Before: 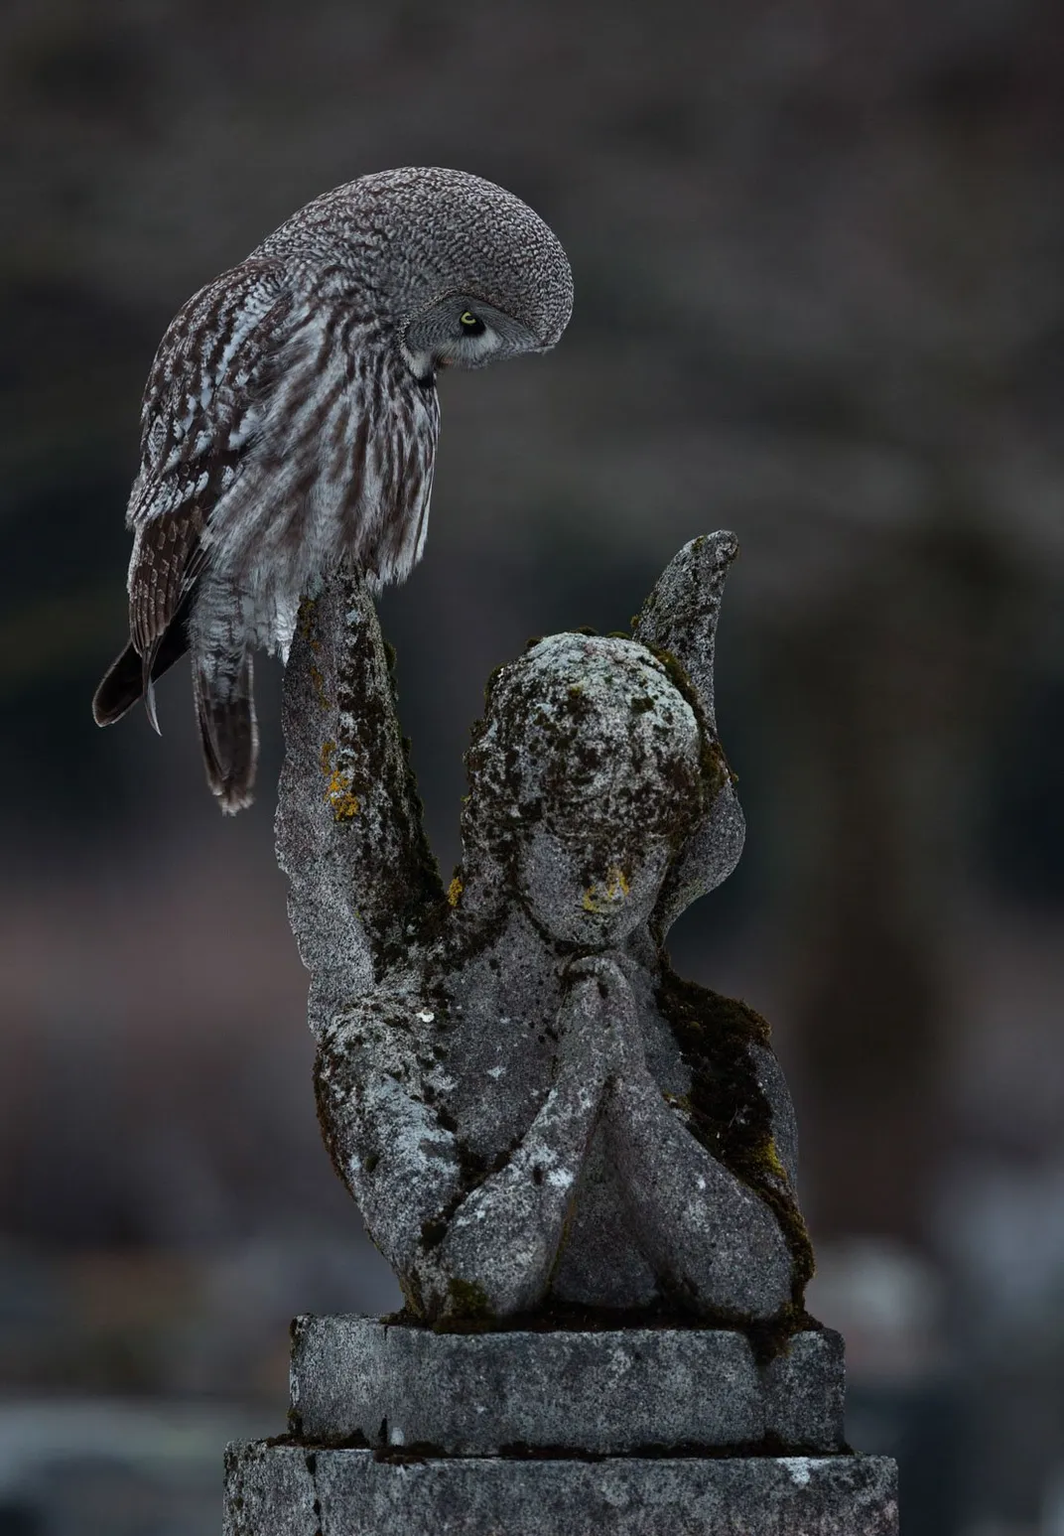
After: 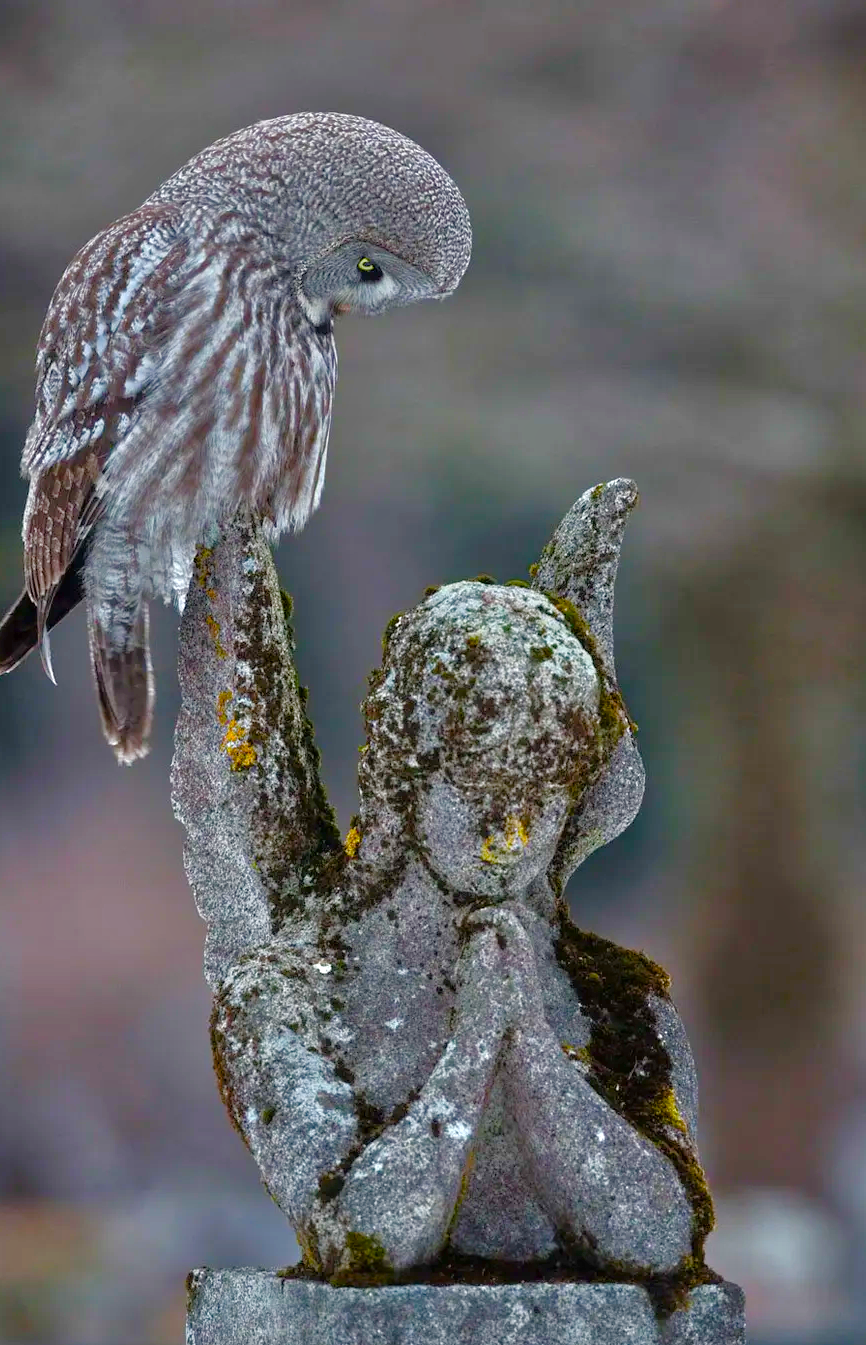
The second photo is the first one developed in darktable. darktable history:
color balance rgb: linear chroma grading › shadows 9.768%, linear chroma grading › highlights 9.674%, linear chroma grading › global chroma 14.735%, linear chroma grading › mid-tones 14.572%, perceptual saturation grading › global saturation 20%, perceptual saturation grading › highlights -24.913%, perceptual saturation grading › shadows 49.538%, global vibrance -17.668%, contrast -6.095%
exposure: black level correction 0, exposure 0.703 EV, compensate highlight preservation false
tone equalizer: -7 EV 0.156 EV, -6 EV 0.638 EV, -5 EV 1.19 EV, -4 EV 1.36 EV, -3 EV 1.13 EV, -2 EV 0.6 EV, -1 EV 0.161 EV
crop: left 9.94%, top 3.628%, right 9.239%, bottom 9.424%
